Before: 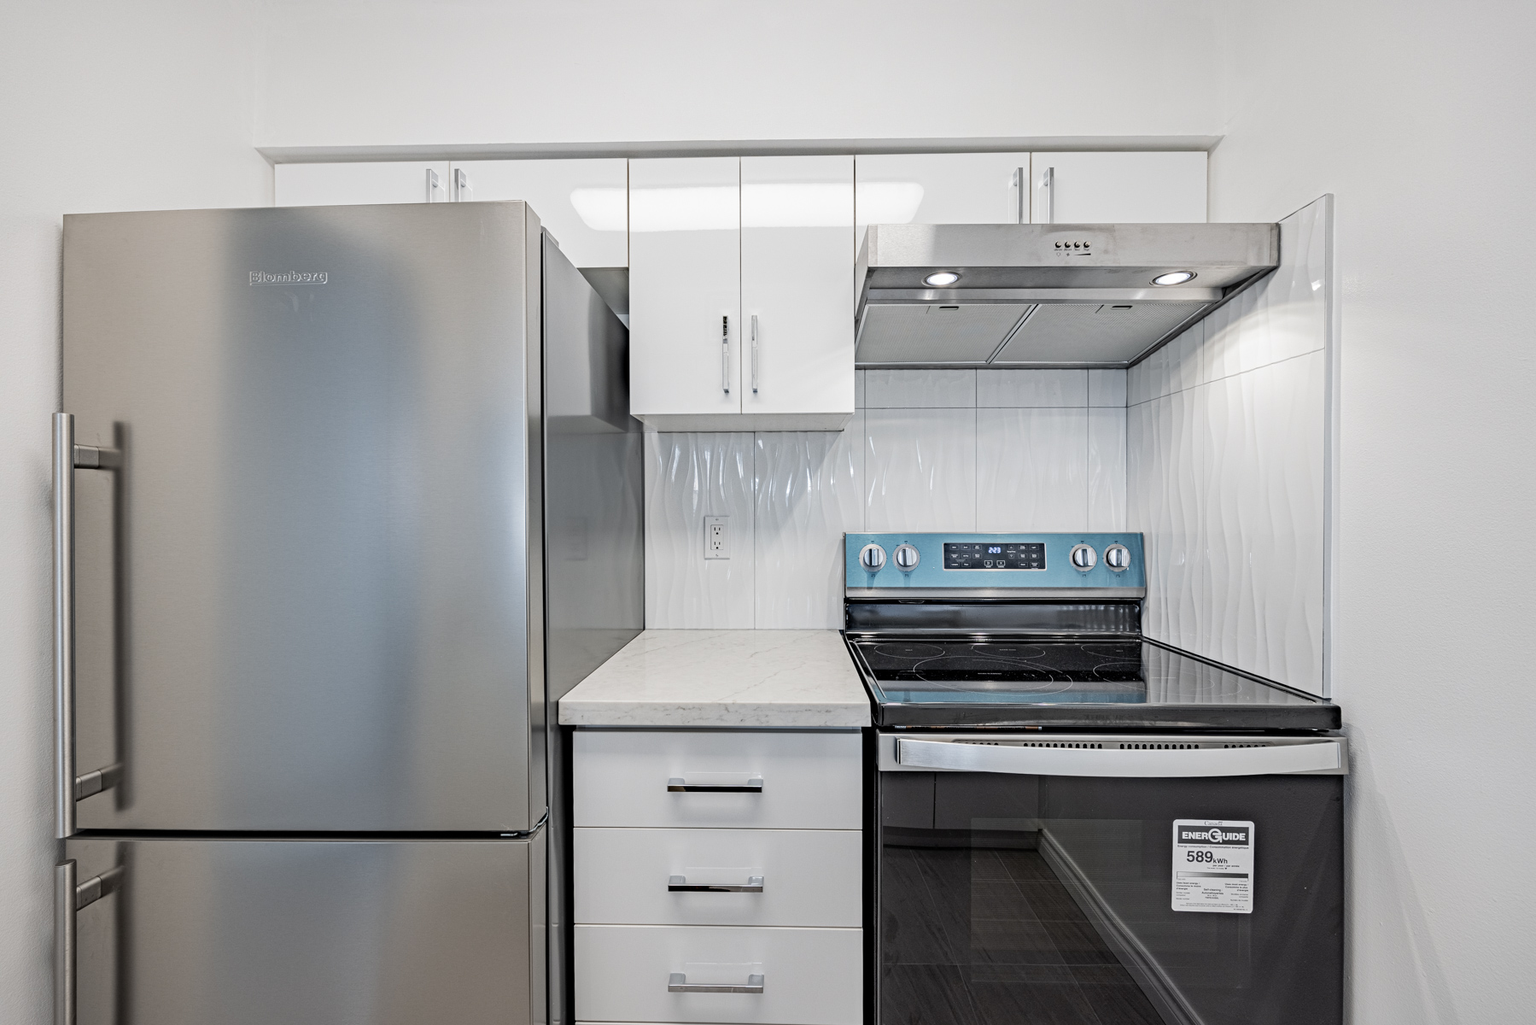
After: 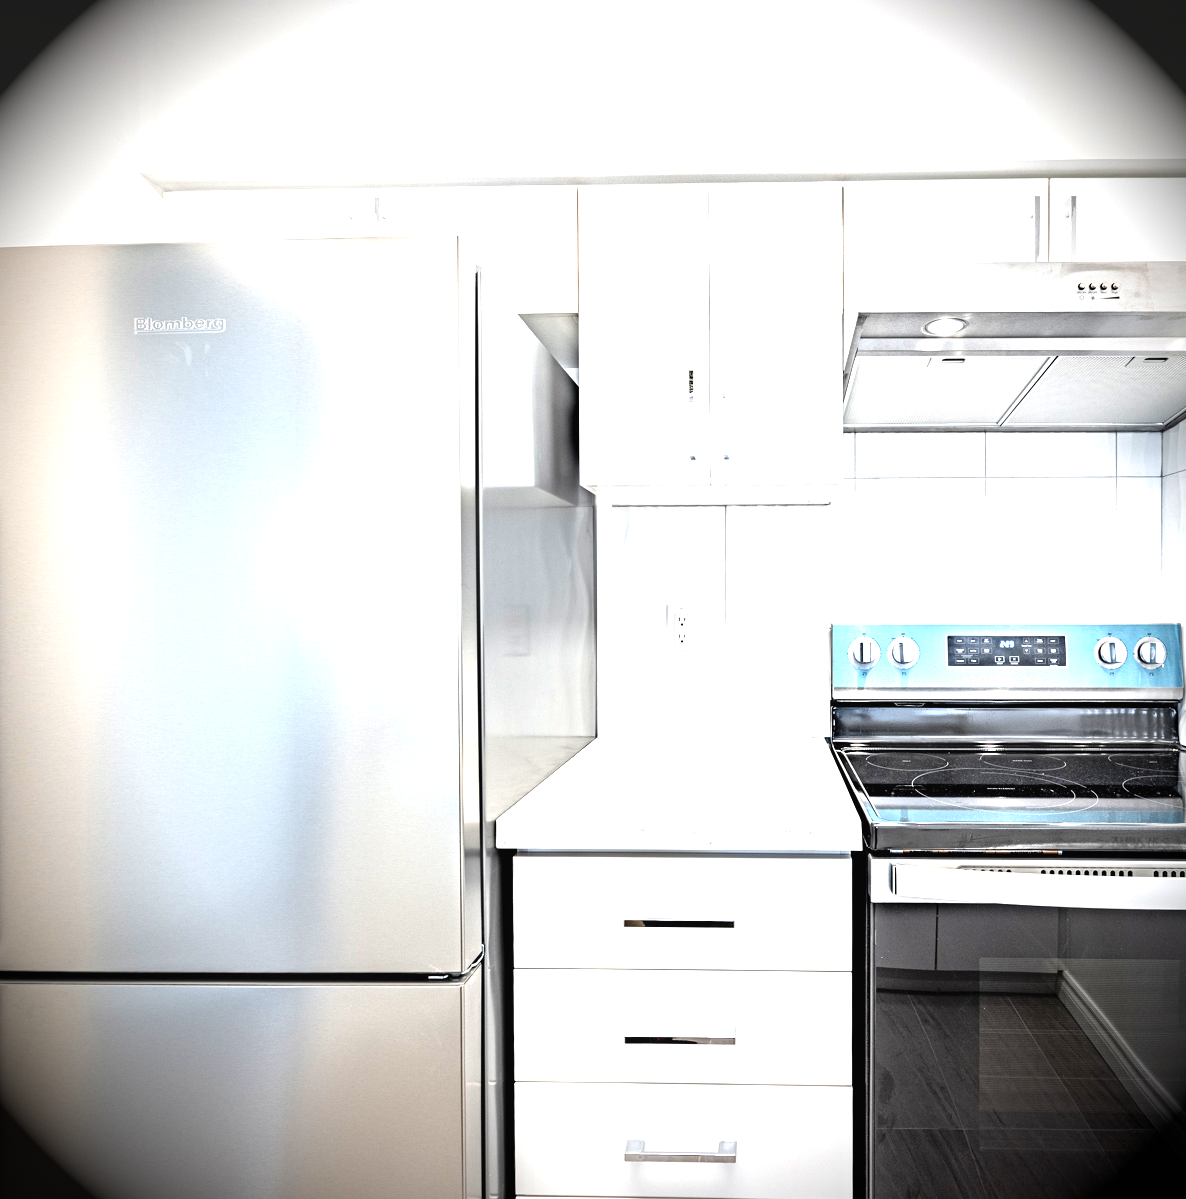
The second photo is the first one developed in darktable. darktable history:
exposure: black level correction -0.002, exposure 1.113 EV, compensate highlight preservation false
crop and rotate: left 8.885%, right 25.163%
tone equalizer: -8 EV -0.782 EV, -7 EV -0.705 EV, -6 EV -0.574 EV, -5 EV -0.422 EV, -3 EV 0.377 EV, -2 EV 0.6 EV, -1 EV 0.675 EV, +0 EV 0.731 EV
vignetting: brightness -0.994, saturation 0.492
